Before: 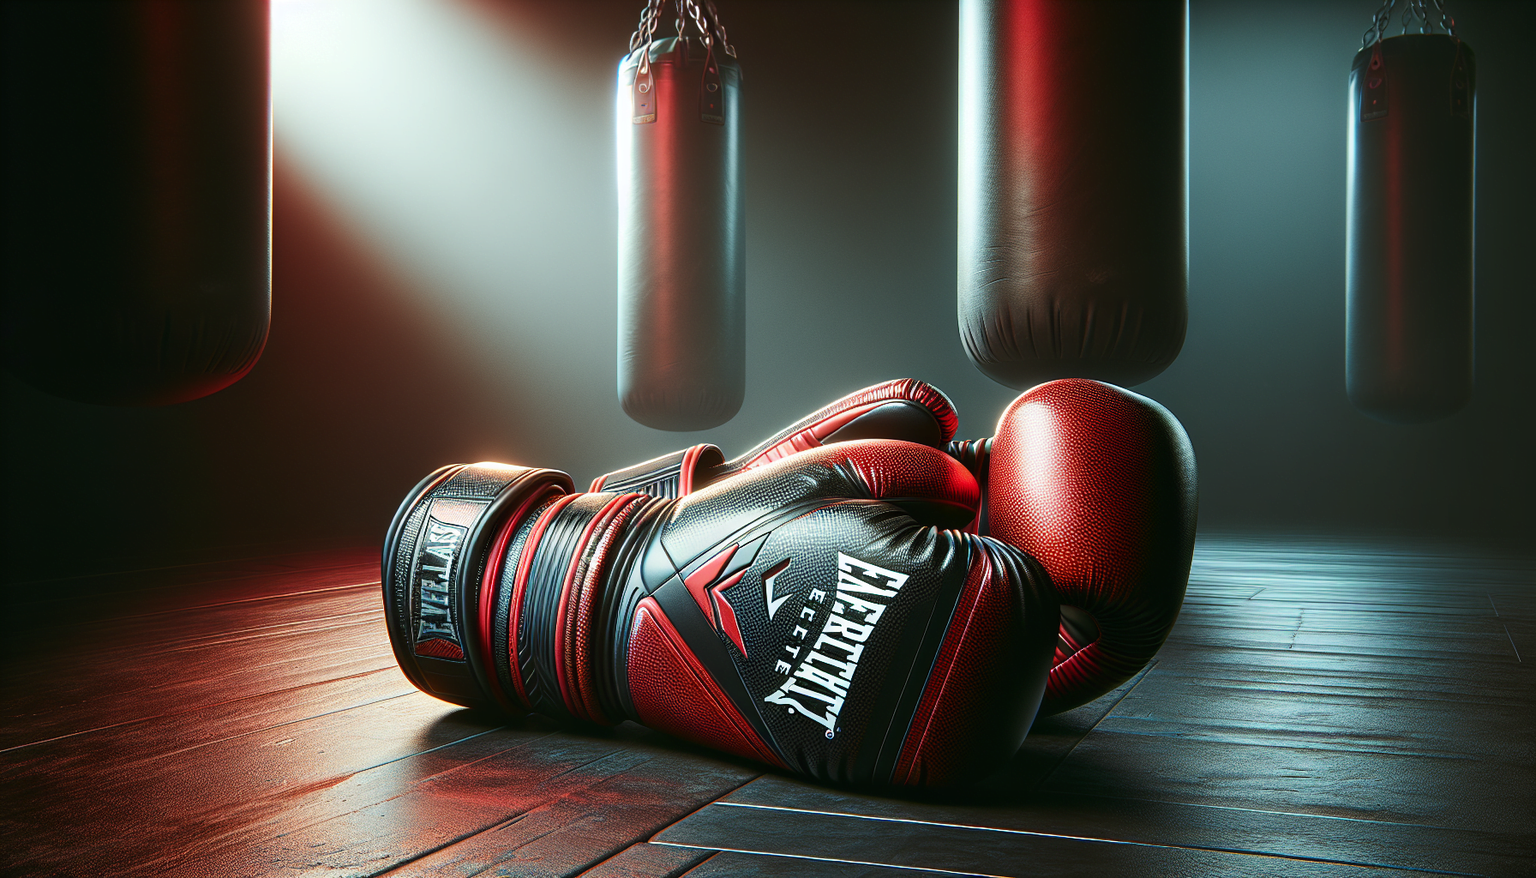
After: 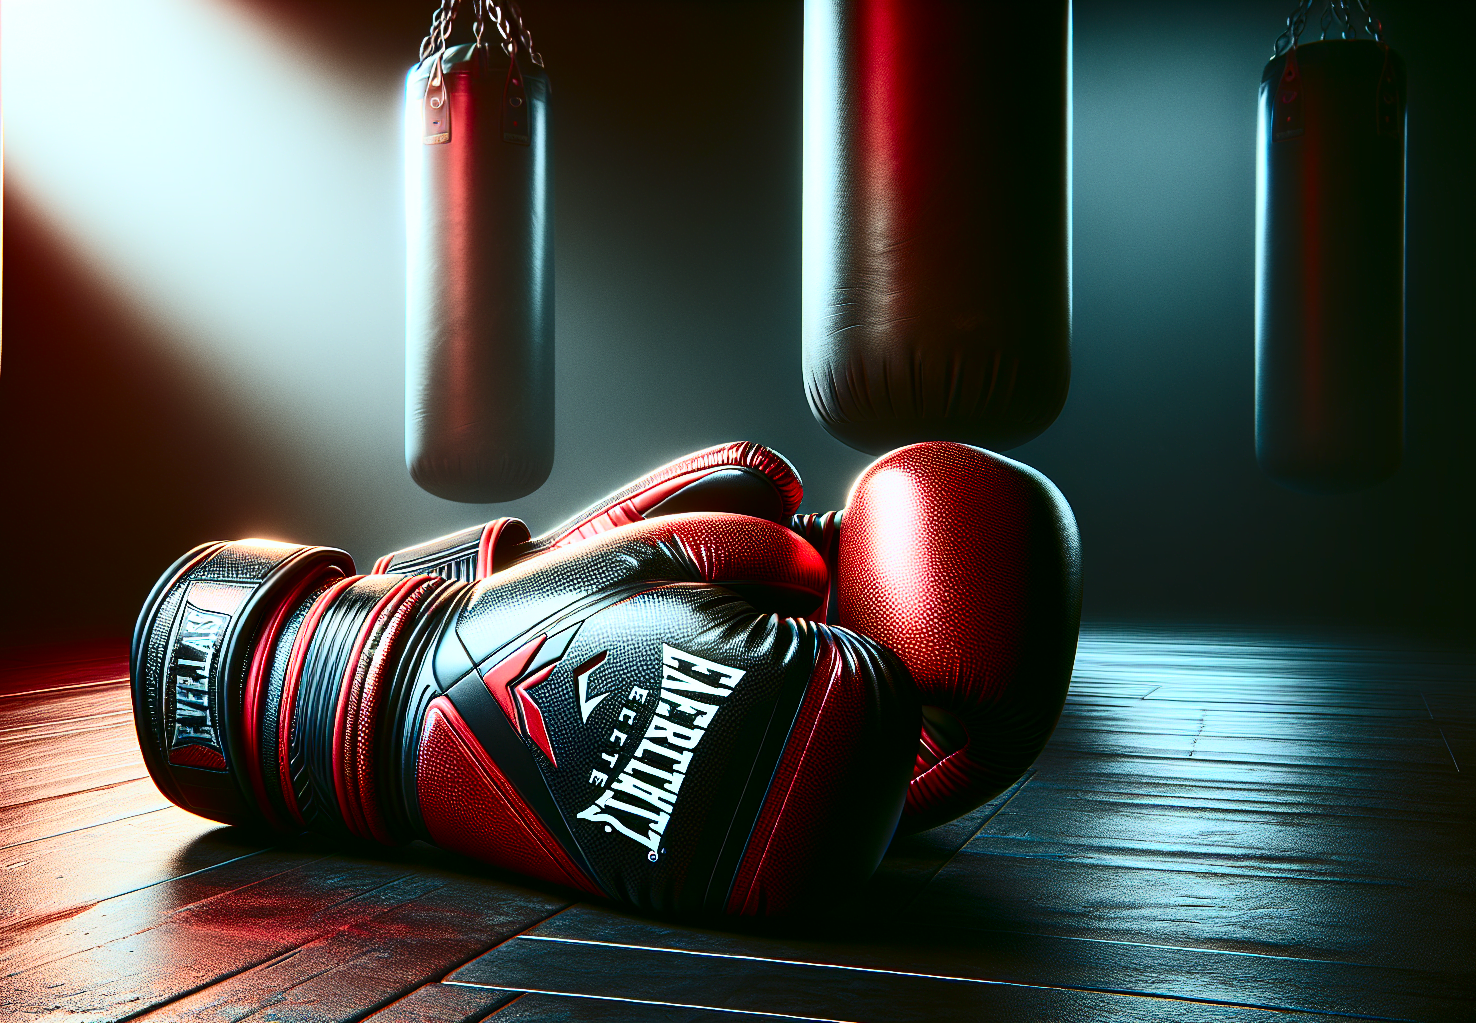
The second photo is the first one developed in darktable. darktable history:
crop: left 17.582%, bottom 0.031%
contrast brightness saturation: contrast 0.4, brightness 0.05, saturation 0.25
white balance: red 0.98, blue 1.034
